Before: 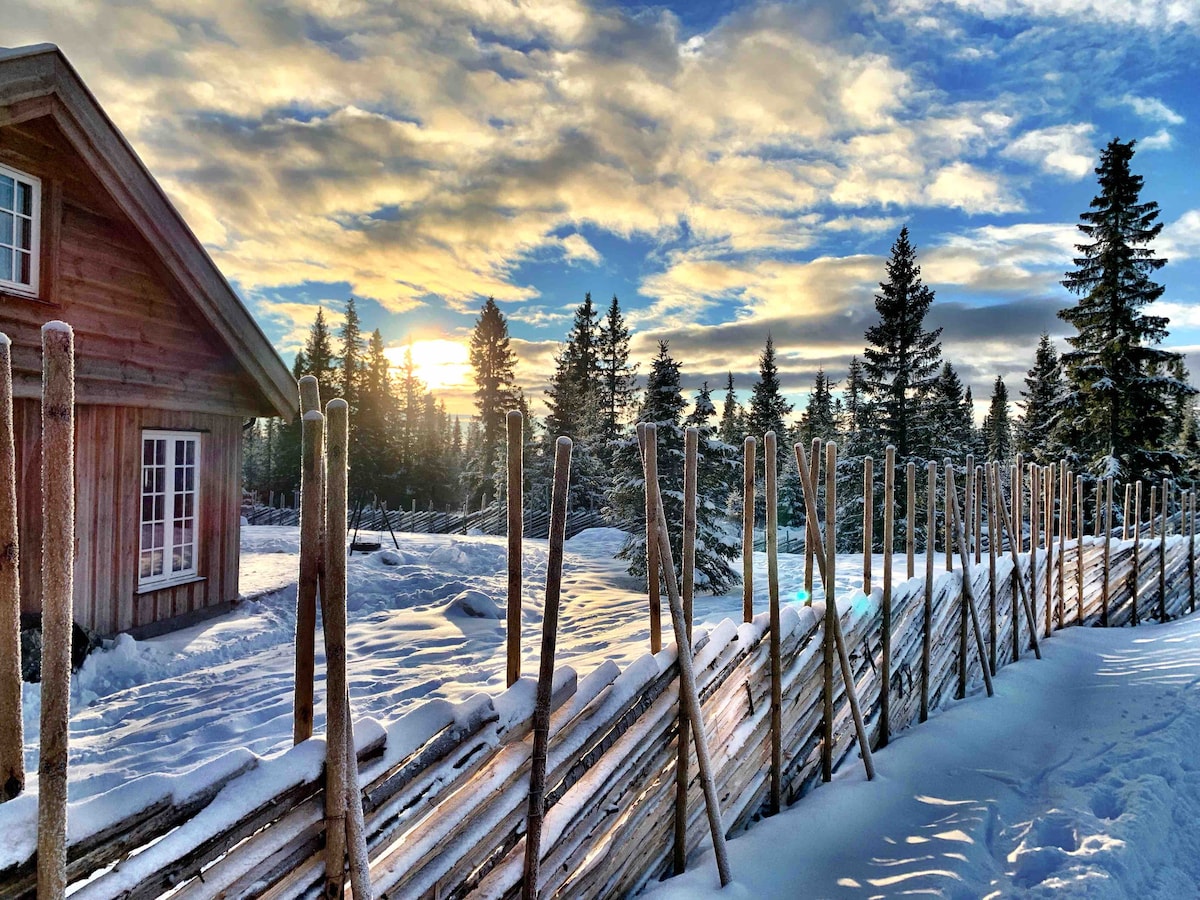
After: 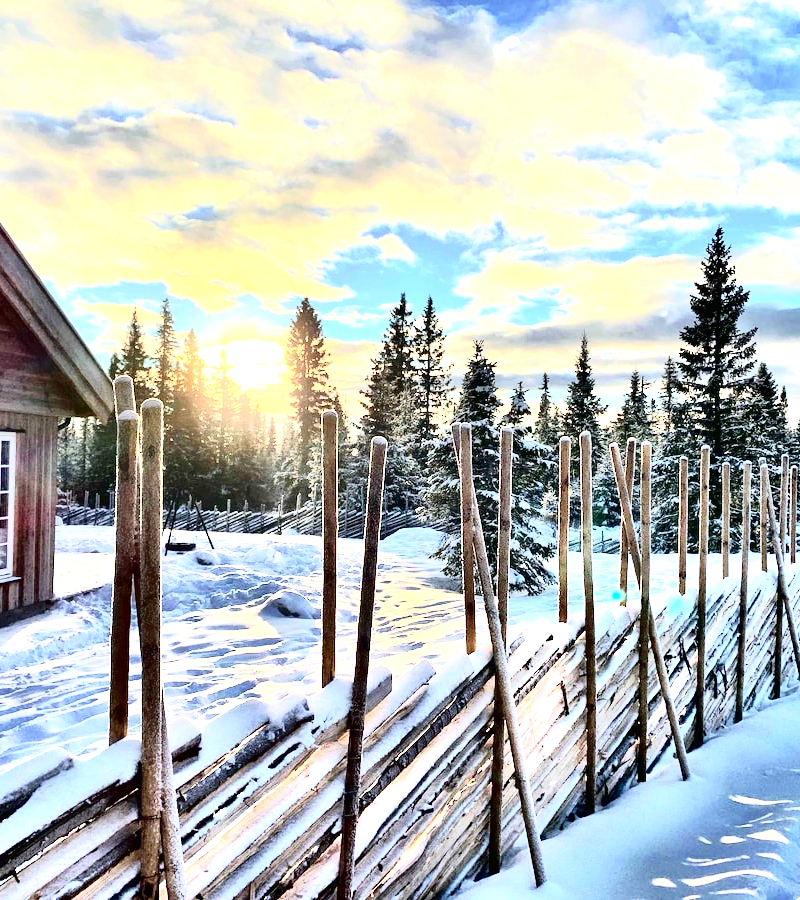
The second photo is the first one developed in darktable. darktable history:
crop: left 15.417%, right 17.89%
exposure: black level correction 0, exposure 1.106 EV, compensate highlight preservation false
tone curve: curves: ch0 [(0.016, 0.011) (0.094, 0.016) (0.469, 0.508) (0.721, 0.862) (1, 1)], color space Lab, independent channels, preserve colors none
